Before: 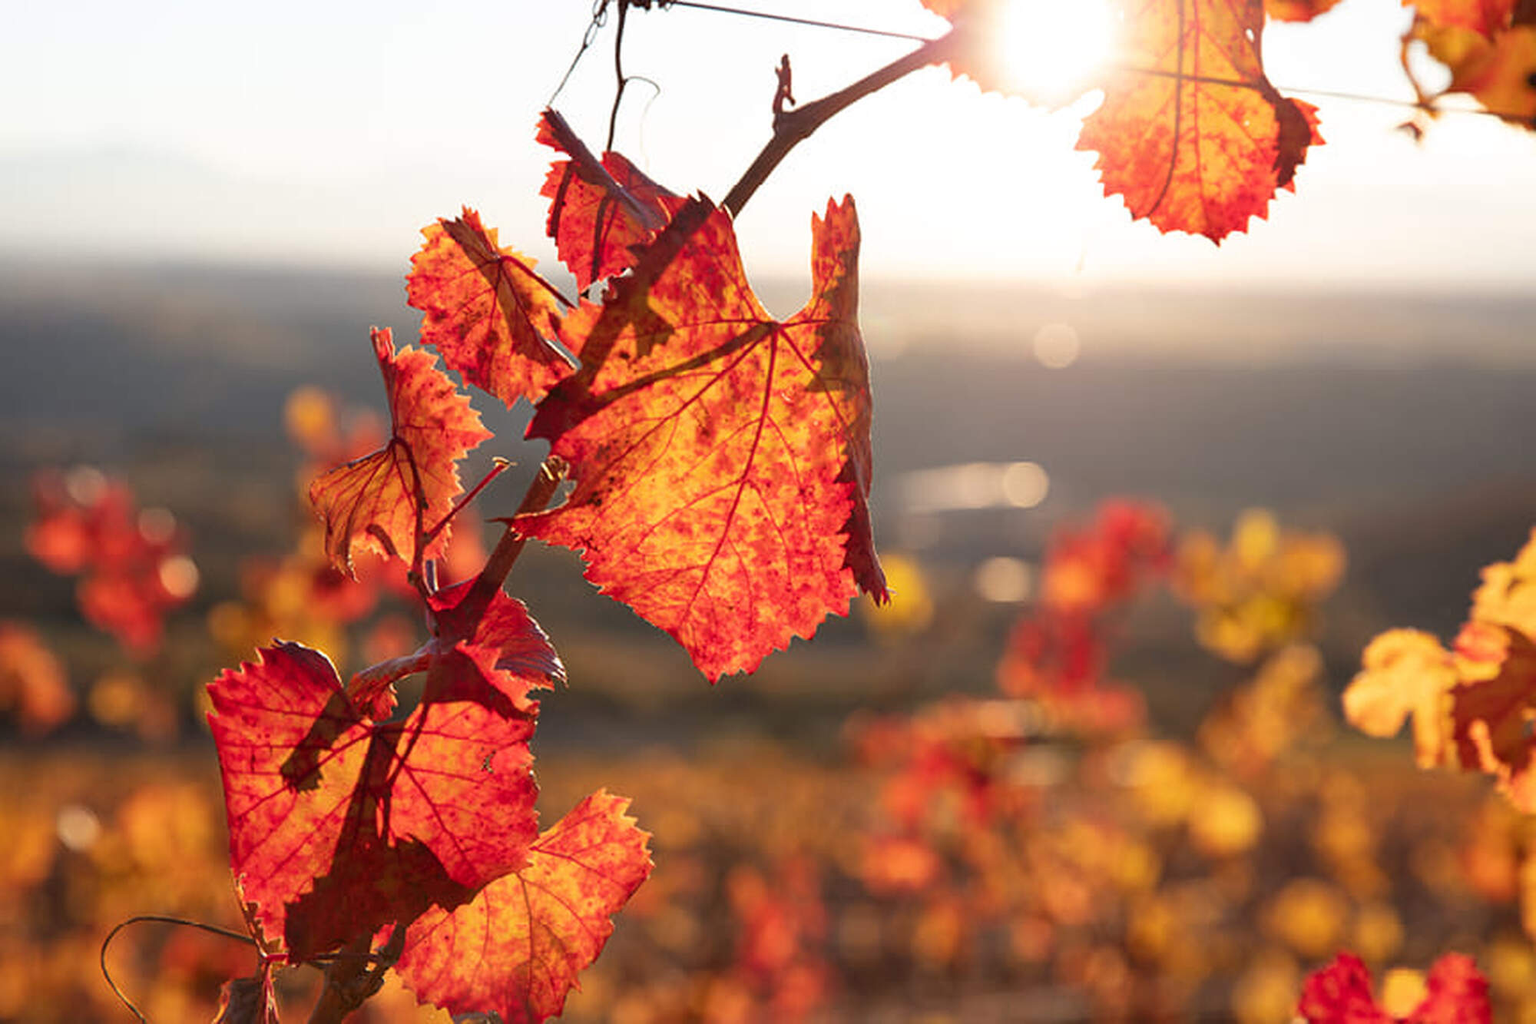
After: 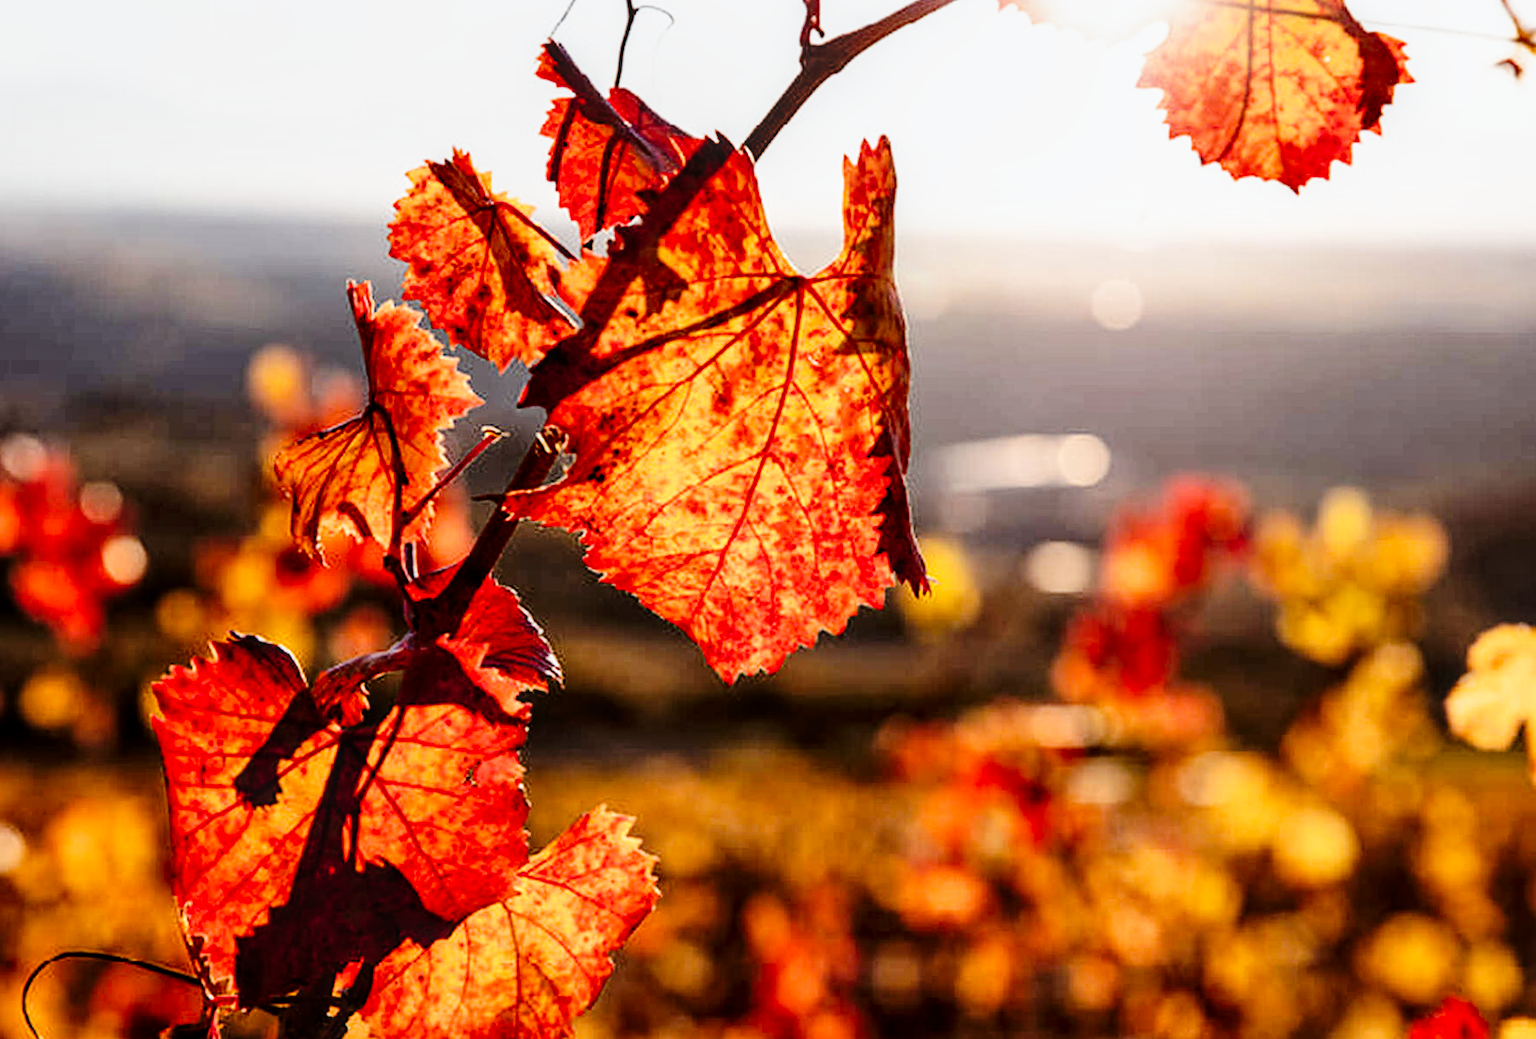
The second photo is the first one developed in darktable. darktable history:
crop: left 3.305%, top 6.436%, right 6.389%, bottom 3.258%
shadows and highlights: shadows 37.27, highlights -28.18, soften with gaussian
tone curve: curves: ch0 [(0, 0) (0.003, 0.003) (0.011, 0.005) (0.025, 0.008) (0.044, 0.012) (0.069, 0.02) (0.1, 0.031) (0.136, 0.047) (0.177, 0.088) (0.224, 0.141) (0.277, 0.222) (0.335, 0.32) (0.399, 0.425) (0.468, 0.524) (0.543, 0.623) (0.623, 0.716) (0.709, 0.796) (0.801, 0.88) (0.898, 0.959) (1, 1)], preserve colors none
color balance: lift [1, 1.015, 1.004, 0.985], gamma [1, 0.958, 0.971, 1.042], gain [1, 0.956, 0.977, 1.044]
rotate and perspective: rotation 0.226°, lens shift (vertical) -0.042, crop left 0.023, crop right 0.982, crop top 0.006, crop bottom 0.994
local contrast: on, module defaults
filmic rgb: black relative exposure -5 EV, white relative exposure 3.5 EV, hardness 3.19, contrast 1.4, highlights saturation mix -50%
